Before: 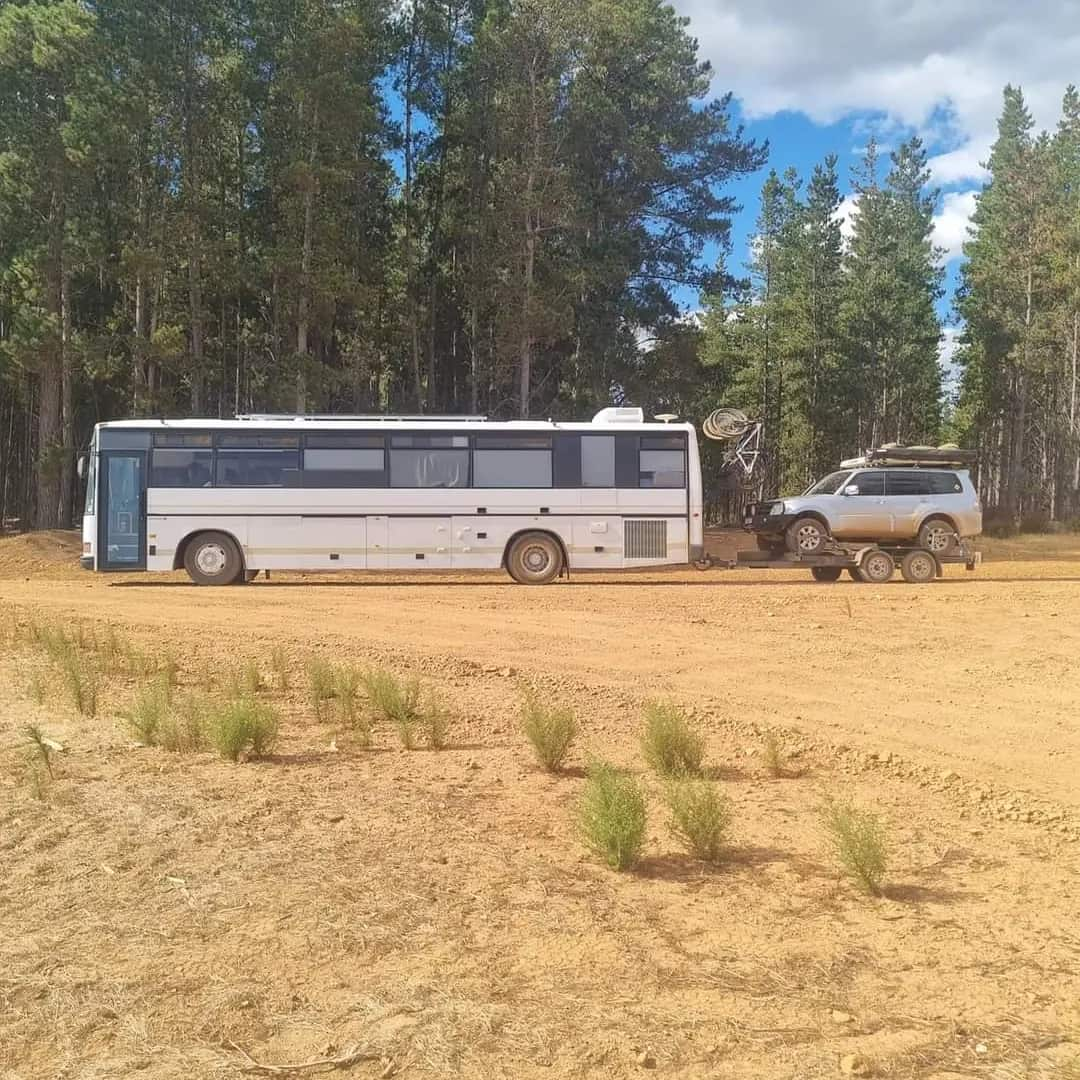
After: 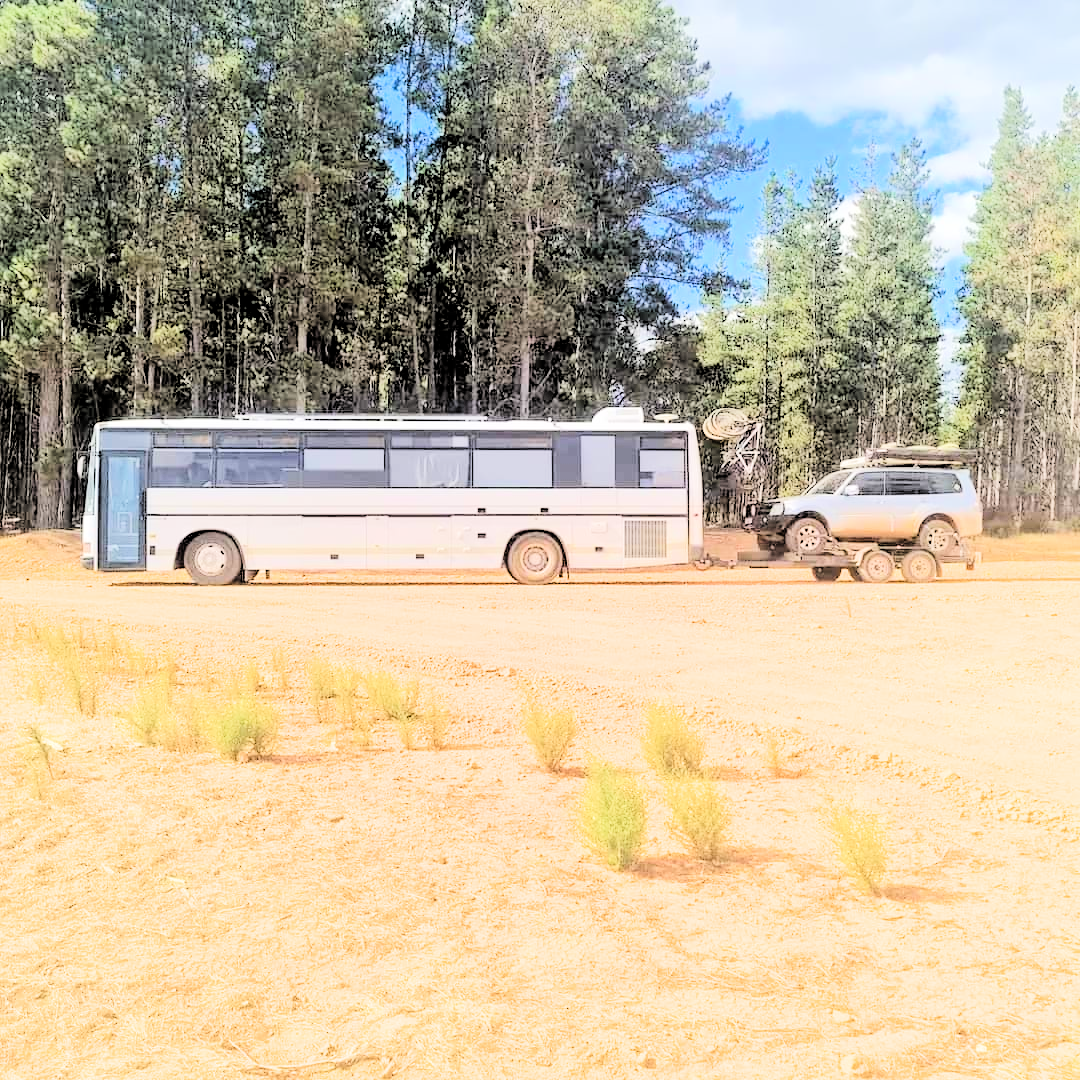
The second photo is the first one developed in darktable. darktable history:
filmic rgb: middle gray luminance 13.36%, black relative exposure -2.02 EV, white relative exposure 3.07 EV, target black luminance 0%, hardness 1.78, latitude 58.96%, contrast 1.722, highlights saturation mix 3.82%, shadows ↔ highlights balance -37.51%
tone equalizer: -7 EV 0.16 EV, -6 EV 0.632 EV, -5 EV 1.16 EV, -4 EV 1.33 EV, -3 EV 1.14 EV, -2 EV 0.6 EV, -1 EV 0.146 EV, edges refinement/feathering 500, mask exposure compensation -1.57 EV, preserve details no
tone curve: curves: ch0 [(0, 0) (0.004, 0.002) (0.02, 0.013) (0.218, 0.218) (0.664, 0.718) (0.832, 0.873) (1, 1)], color space Lab, linked channels, preserve colors none
